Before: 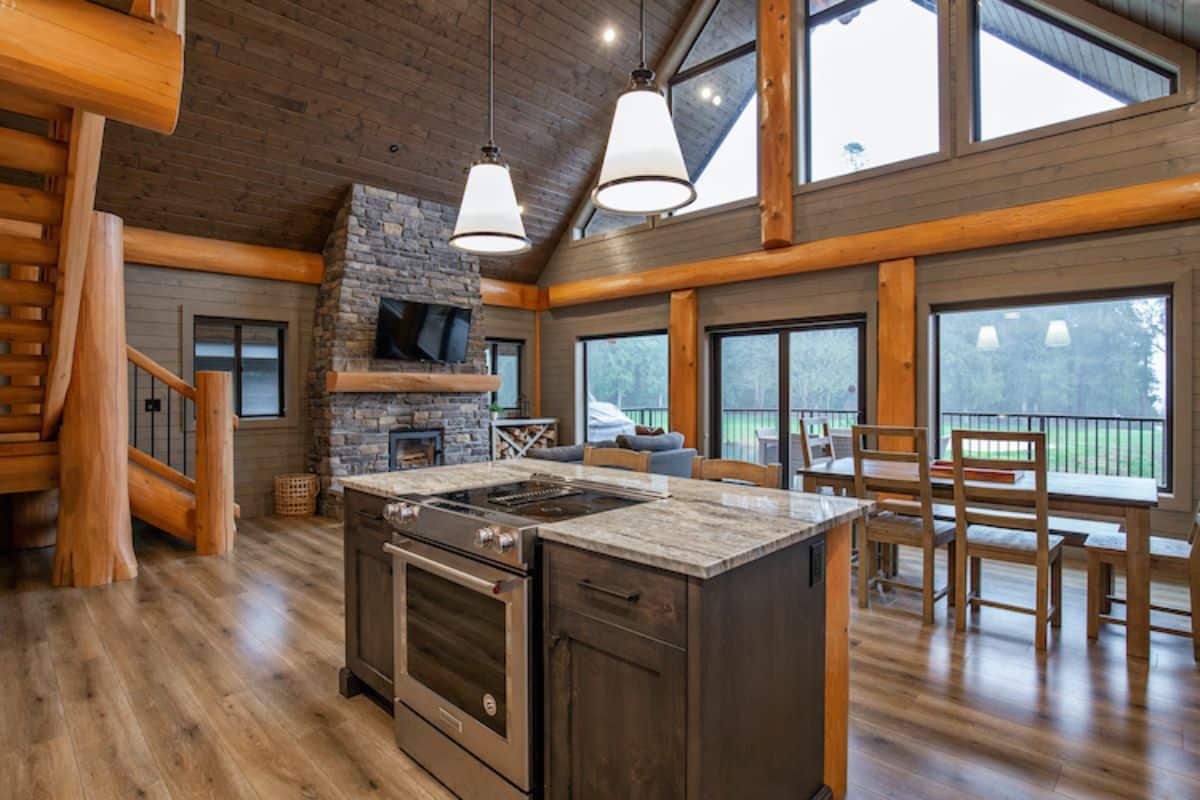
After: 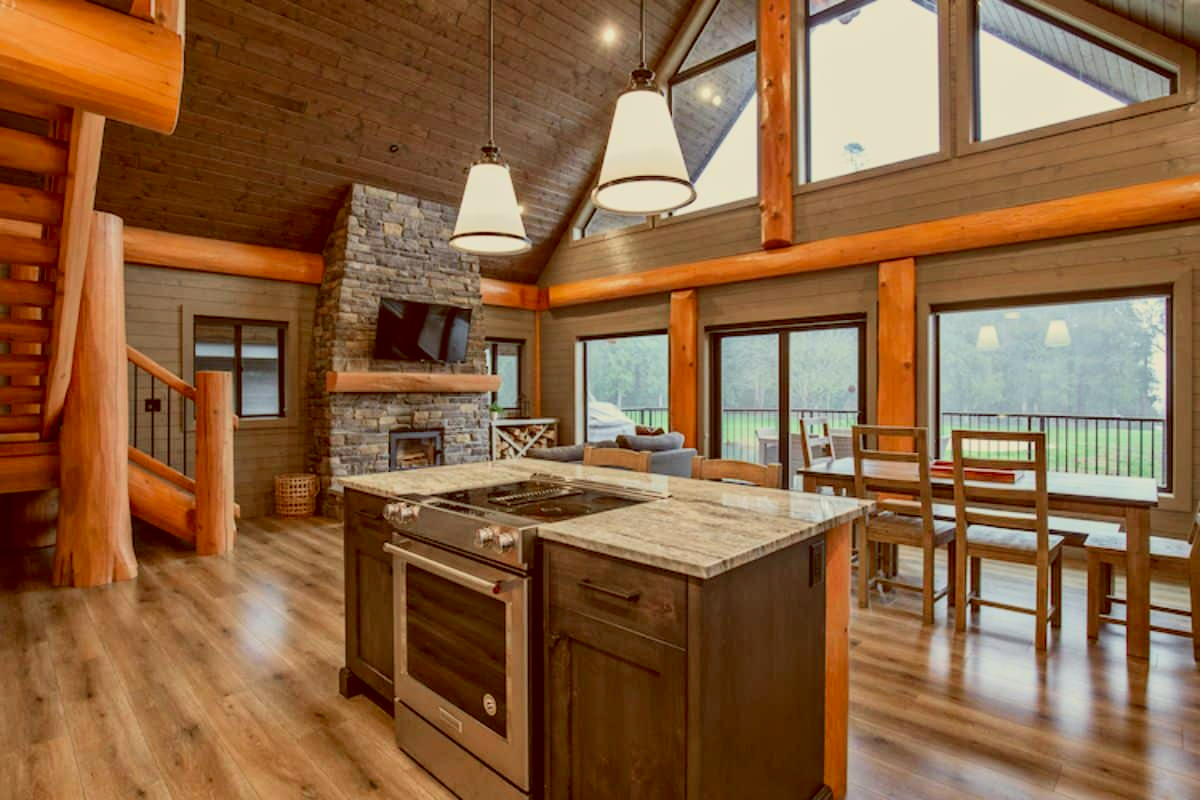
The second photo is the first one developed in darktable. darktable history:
tone curve: curves: ch0 [(0, 0) (0.091, 0.074) (0.184, 0.168) (0.491, 0.519) (0.748, 0.765) (1, 0.919)]; ch1 [(0, 0) (0.179, 0.173) (0.322, 0.32) (0.424, 0.424) (0.502, 0.504) (0.56, 0.578) (0.631, 0.667) (0.777, 0.806) (1, 1)]; ch2 [(0, 0) (0.434, 0.447) (0.483, 0.487) (0.547, 0.564) (0.676, 0.673) (1, 1)], color space Lab, independent channels, preserve colors none
color balance: lift [1.001, 1.007, 1, 0.993], gamma [1.023, 1.026, 1.01, 0.974], gain [0.964, 1.059, 1.073, 0.927]
